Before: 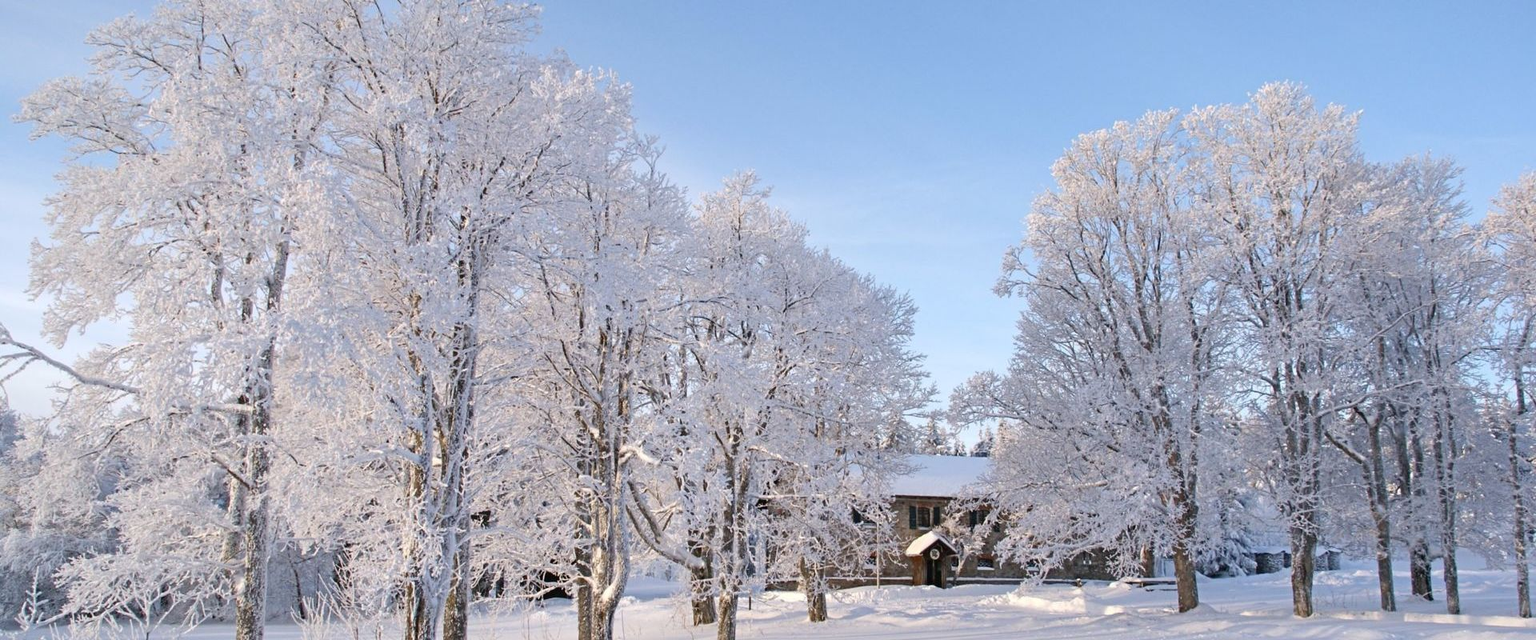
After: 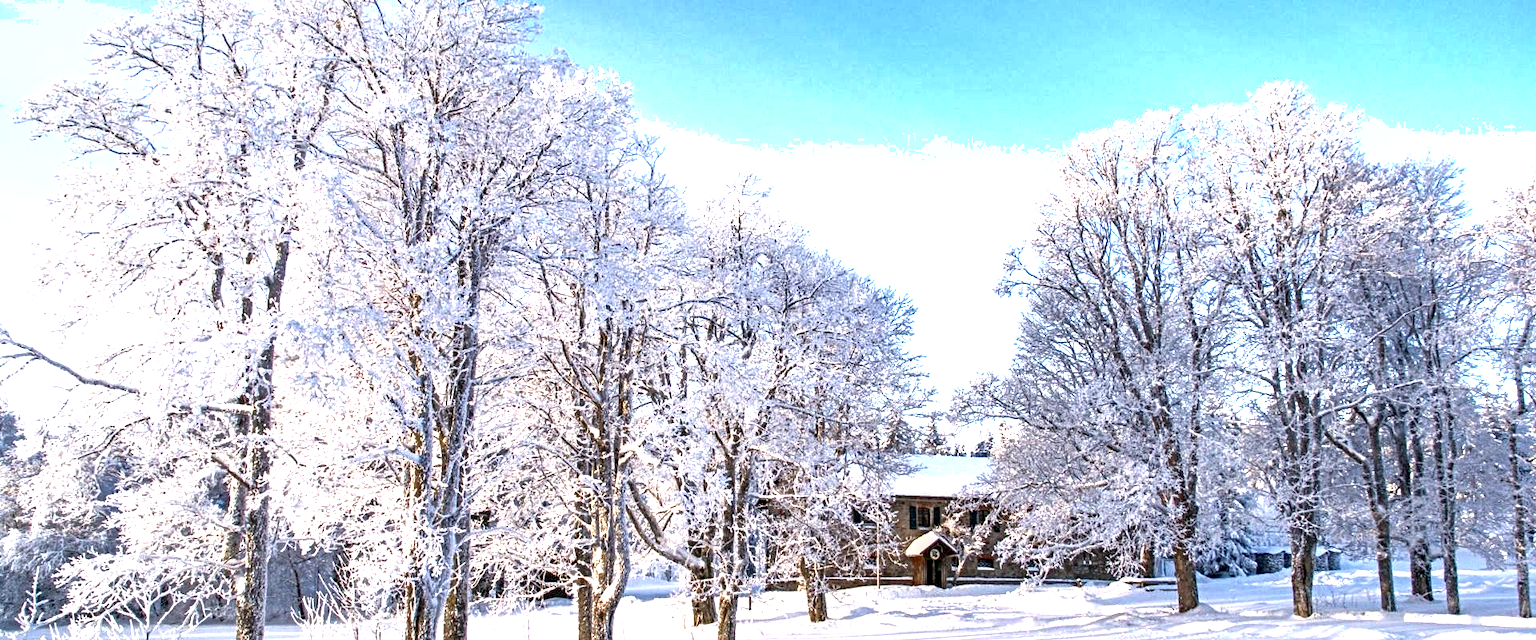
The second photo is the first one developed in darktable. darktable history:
contrast brightness saturation: contrast 0.038, saturation 0.153
exposure: black level correction 0.001, exposure 0.96 EV, compensate highlight preservation false
shadows and highlights: on, module defaults
local contrast: highlights 18%, detail 185%
